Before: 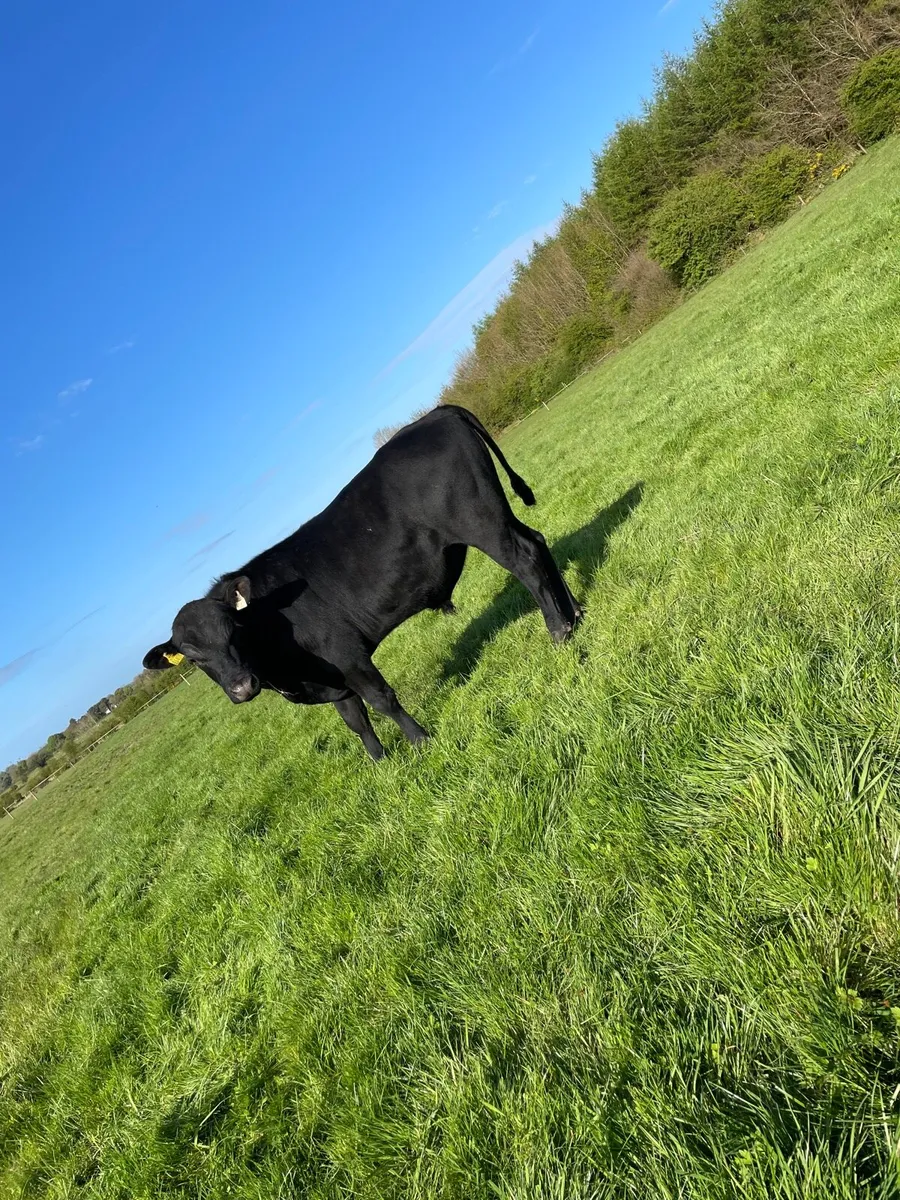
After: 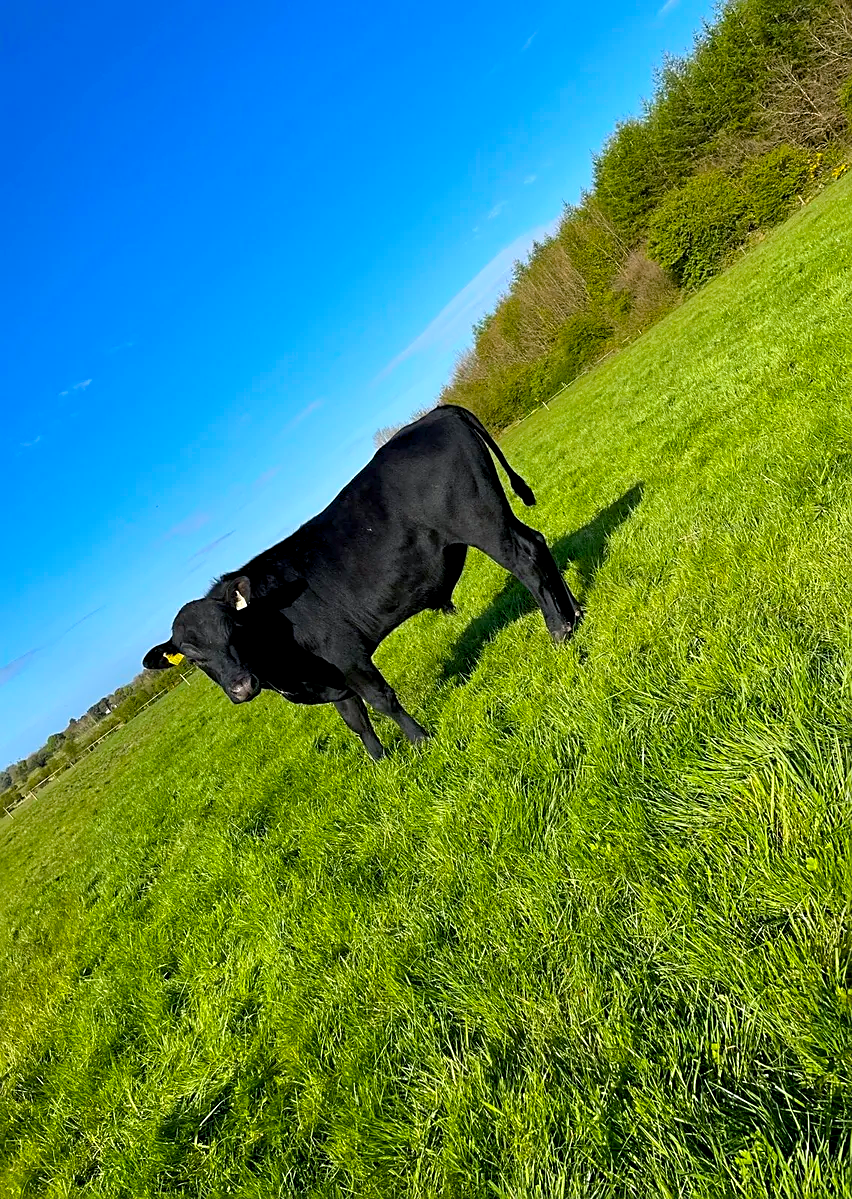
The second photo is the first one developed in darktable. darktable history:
levels: mode automatic, white 99.92%
sharpen: on, module defaults
crop and rotate: left 0%, right 5.293%
color balance rgb: shadows lift › chroma 2.002%, shadows lift › hue 247.88°, global offset › luminance -0.477%, perceptual saturation grading › global saturation 31.142%, global vibrance 20%
